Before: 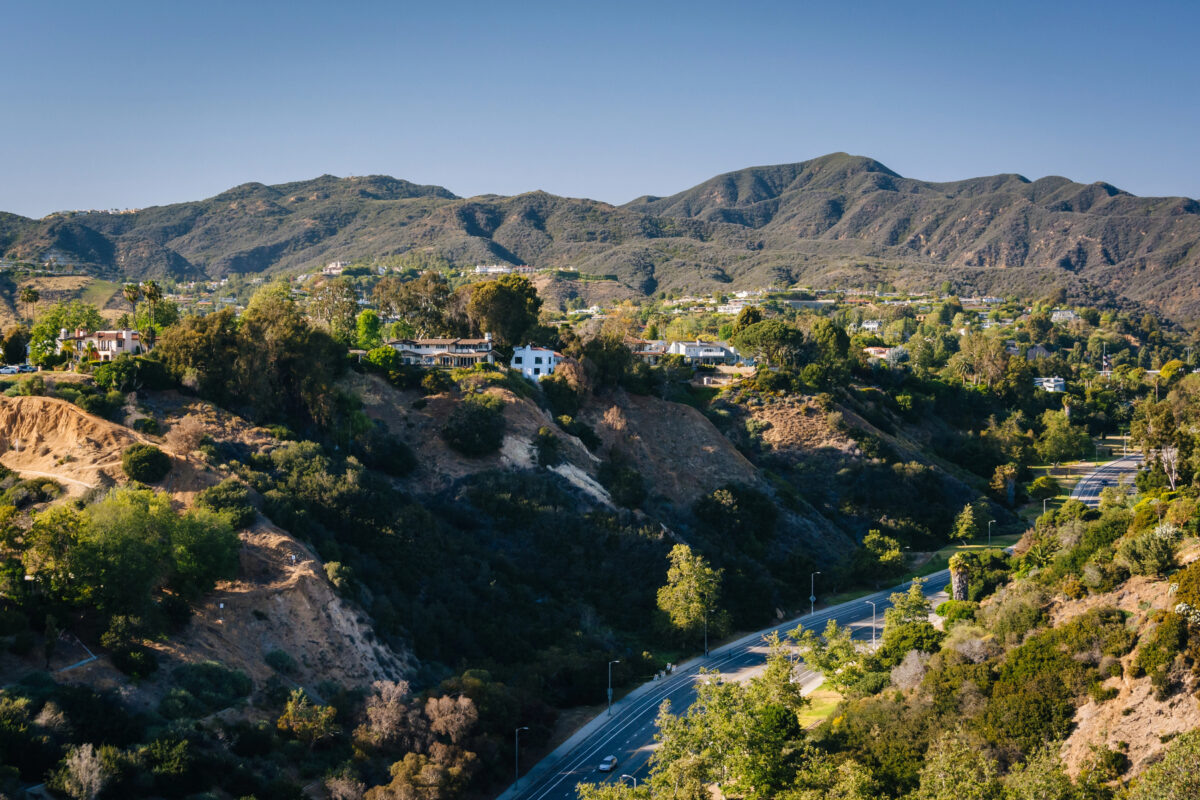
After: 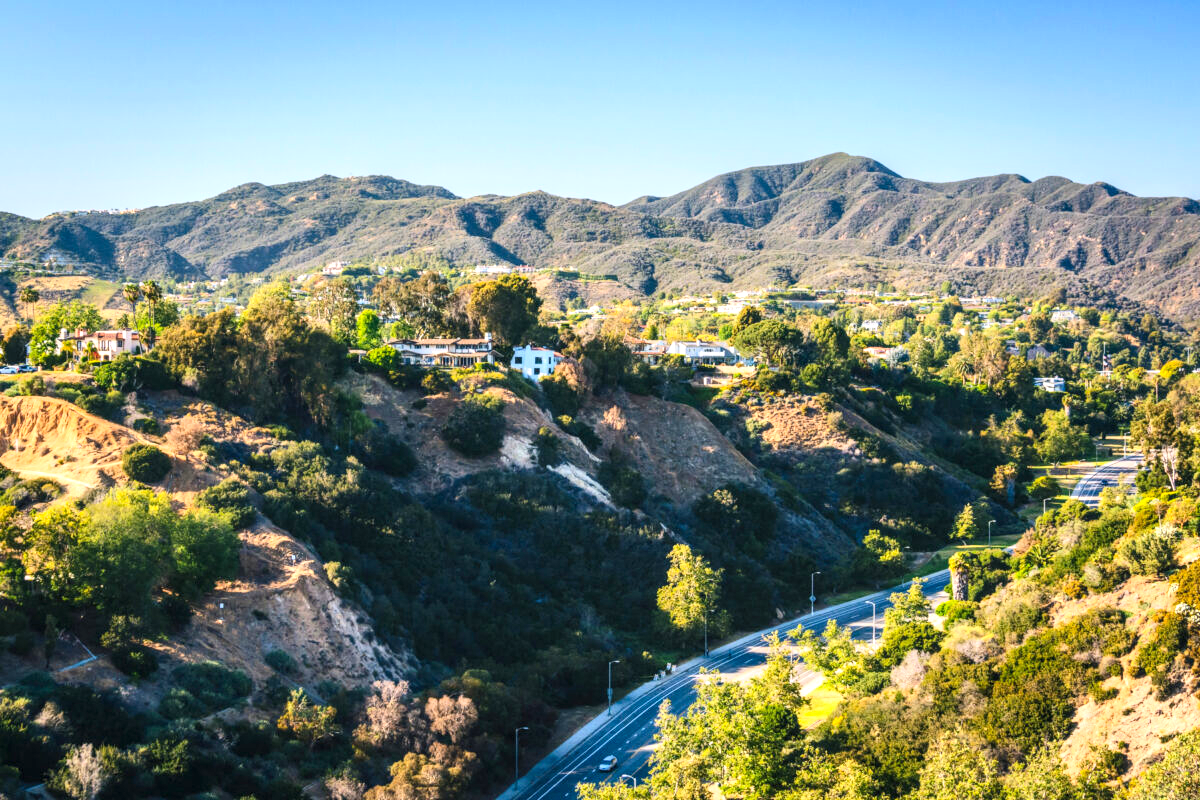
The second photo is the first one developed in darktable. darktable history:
local contrast: on, module defaults
contrast brightness saturation: contrast 0.205, brightness 0.161, saturation 0.228
exposure: black level correction 0, exposure 0.702 EV, compensate exposure bias true, compensate highlight preservation false
